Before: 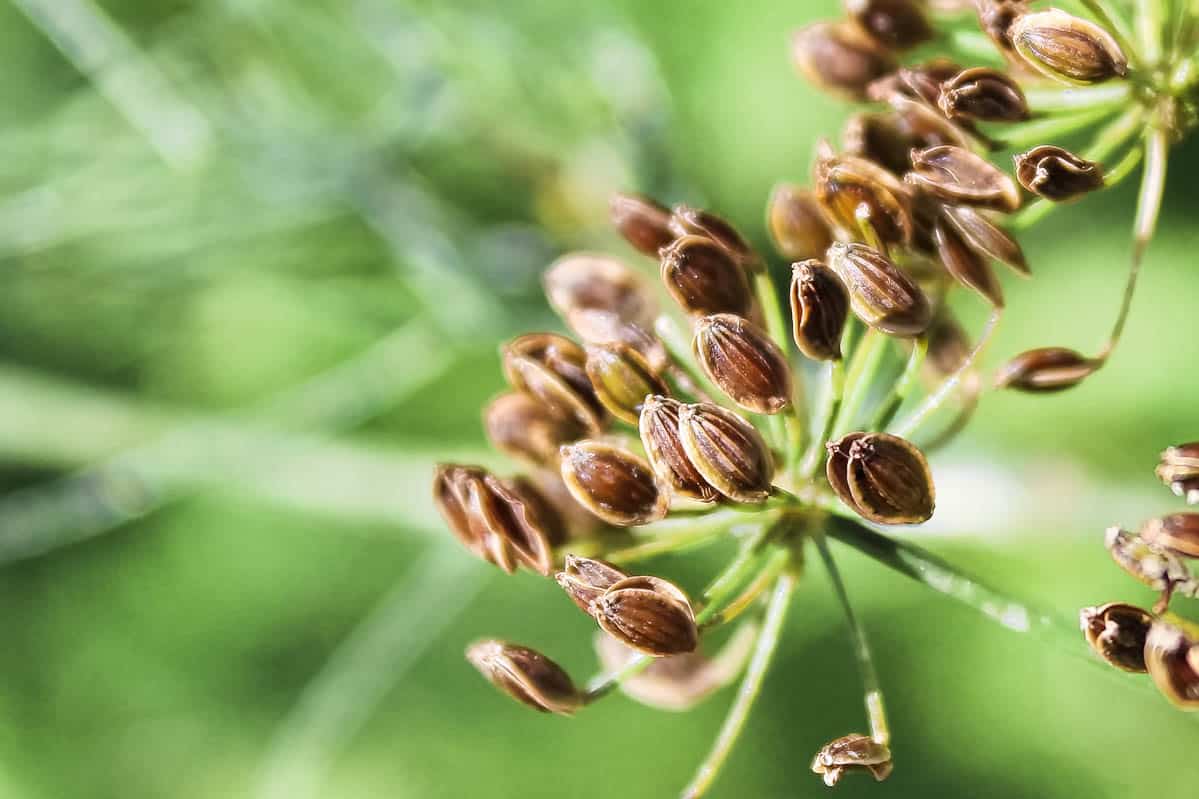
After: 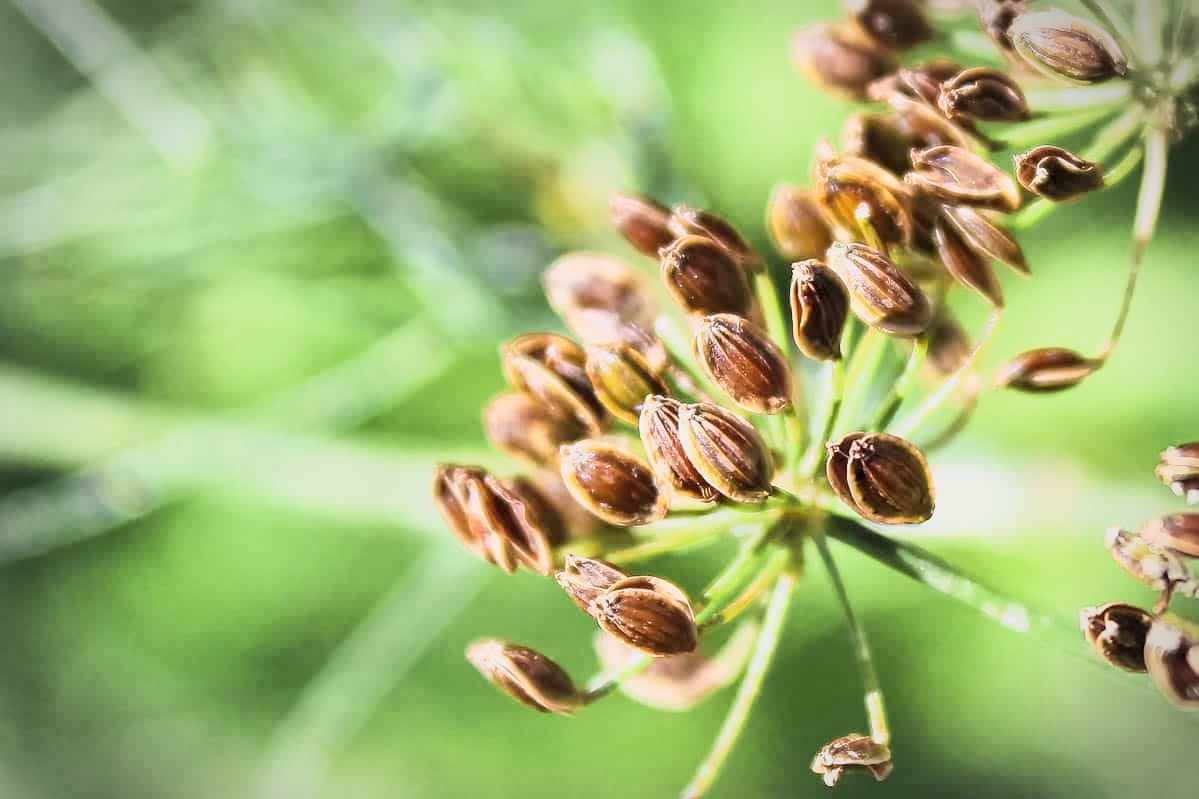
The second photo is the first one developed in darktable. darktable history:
vignetting: fall-off start 80.95%, fall-off radius 62.56%, automatic ratio true, width/height ratio 1.418, dithering 8-bit output
base curve: curves: ch0 [(0, 0) (0.088, 0.125) (0.176, 0.251) (0.354, 0.501) (0.613, 0.749) (1, 0.877)]
